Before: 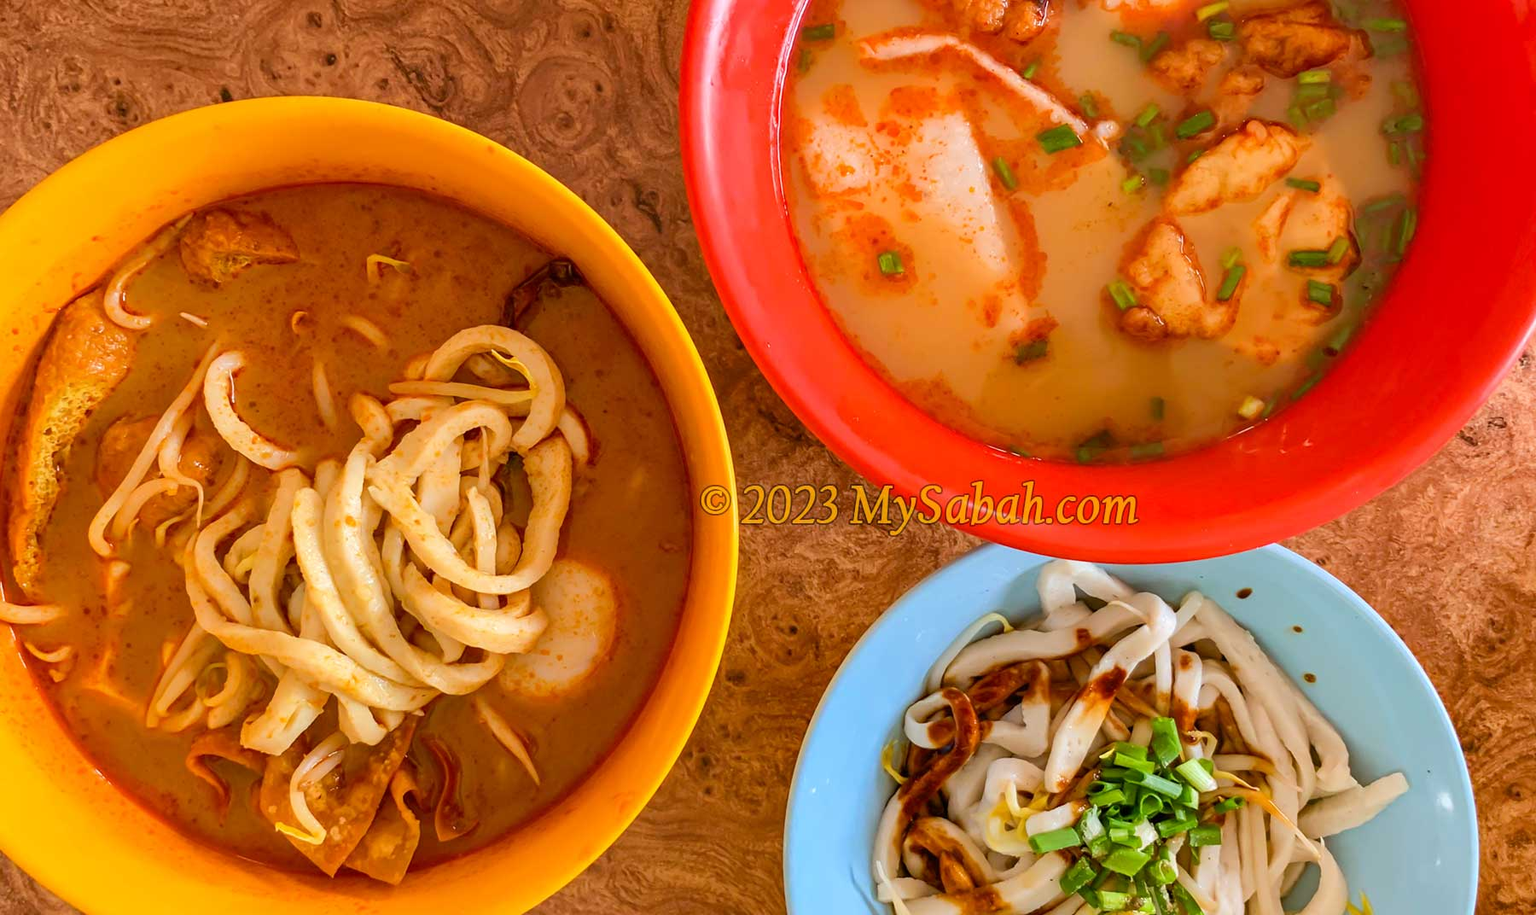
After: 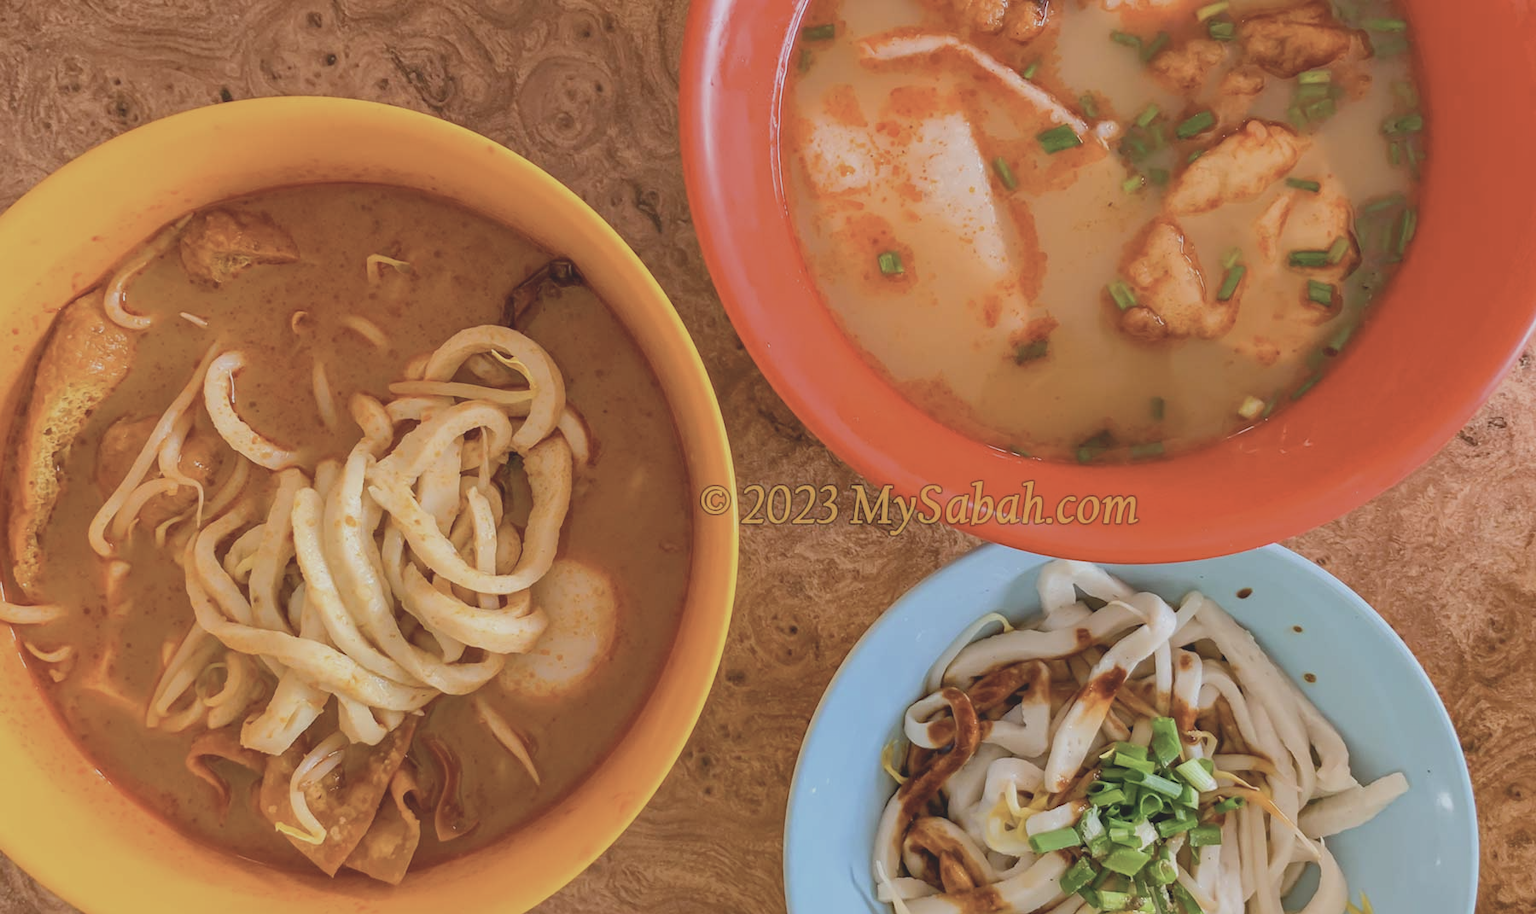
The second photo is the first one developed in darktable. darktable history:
white balance: red 0.988, blue 1.017
contrast brightness saturation: contrast -0.26, saturation -0.43
